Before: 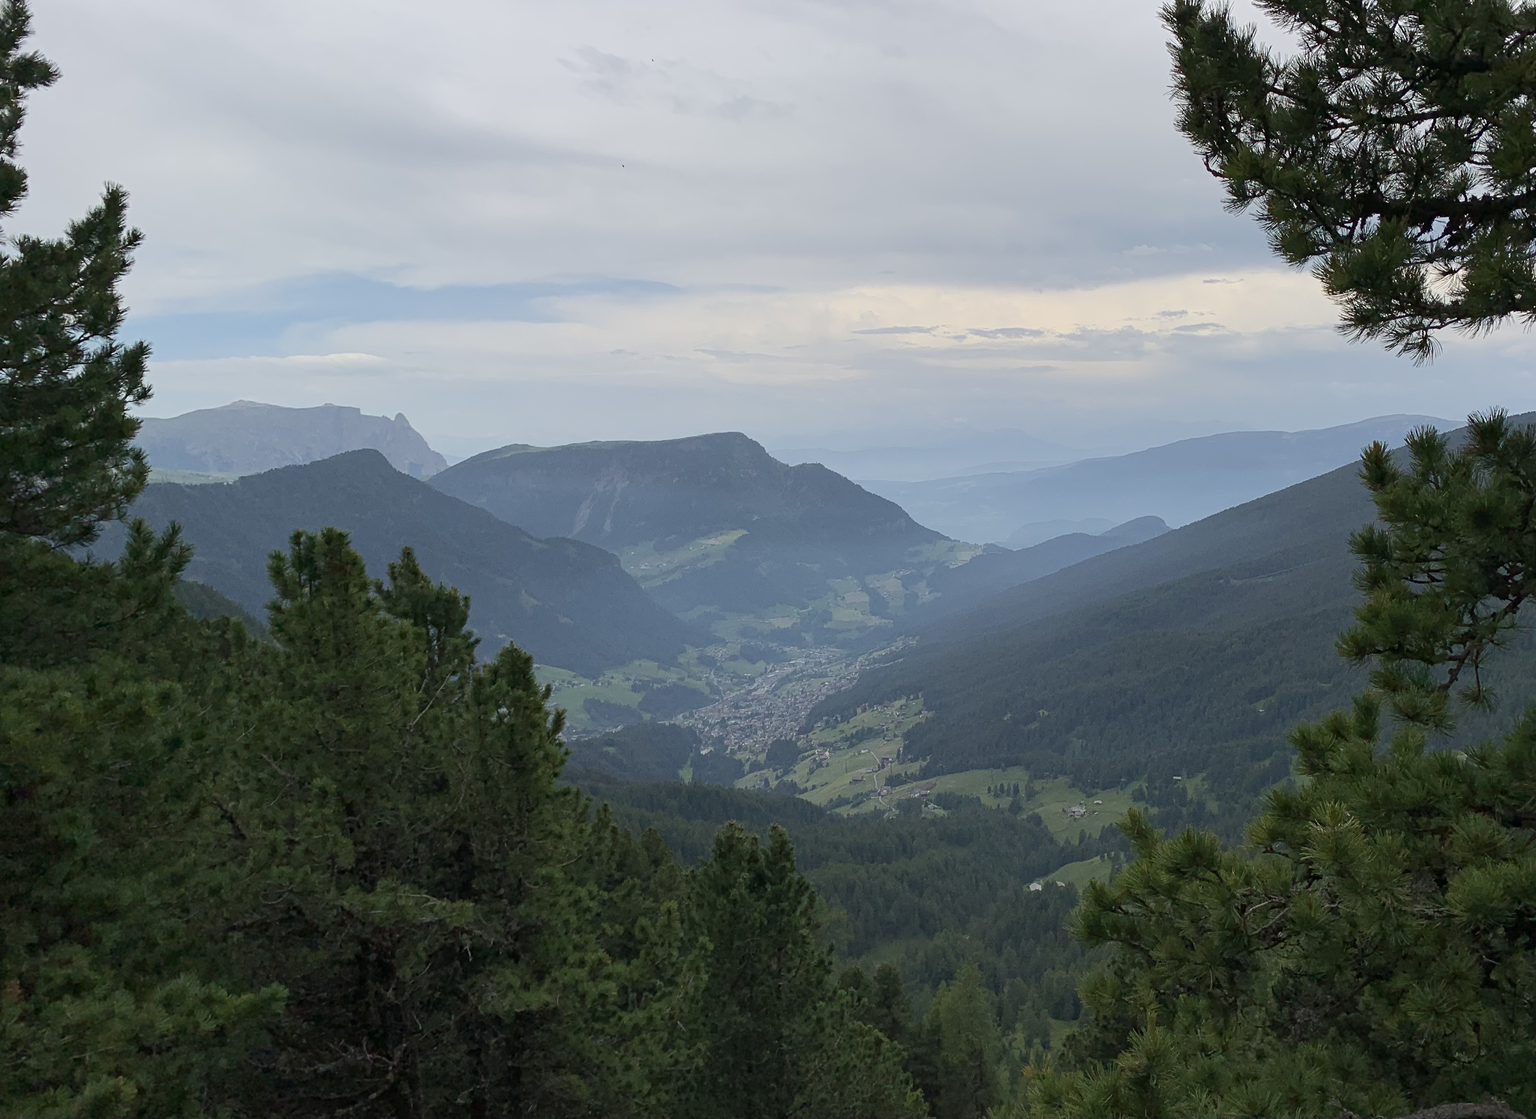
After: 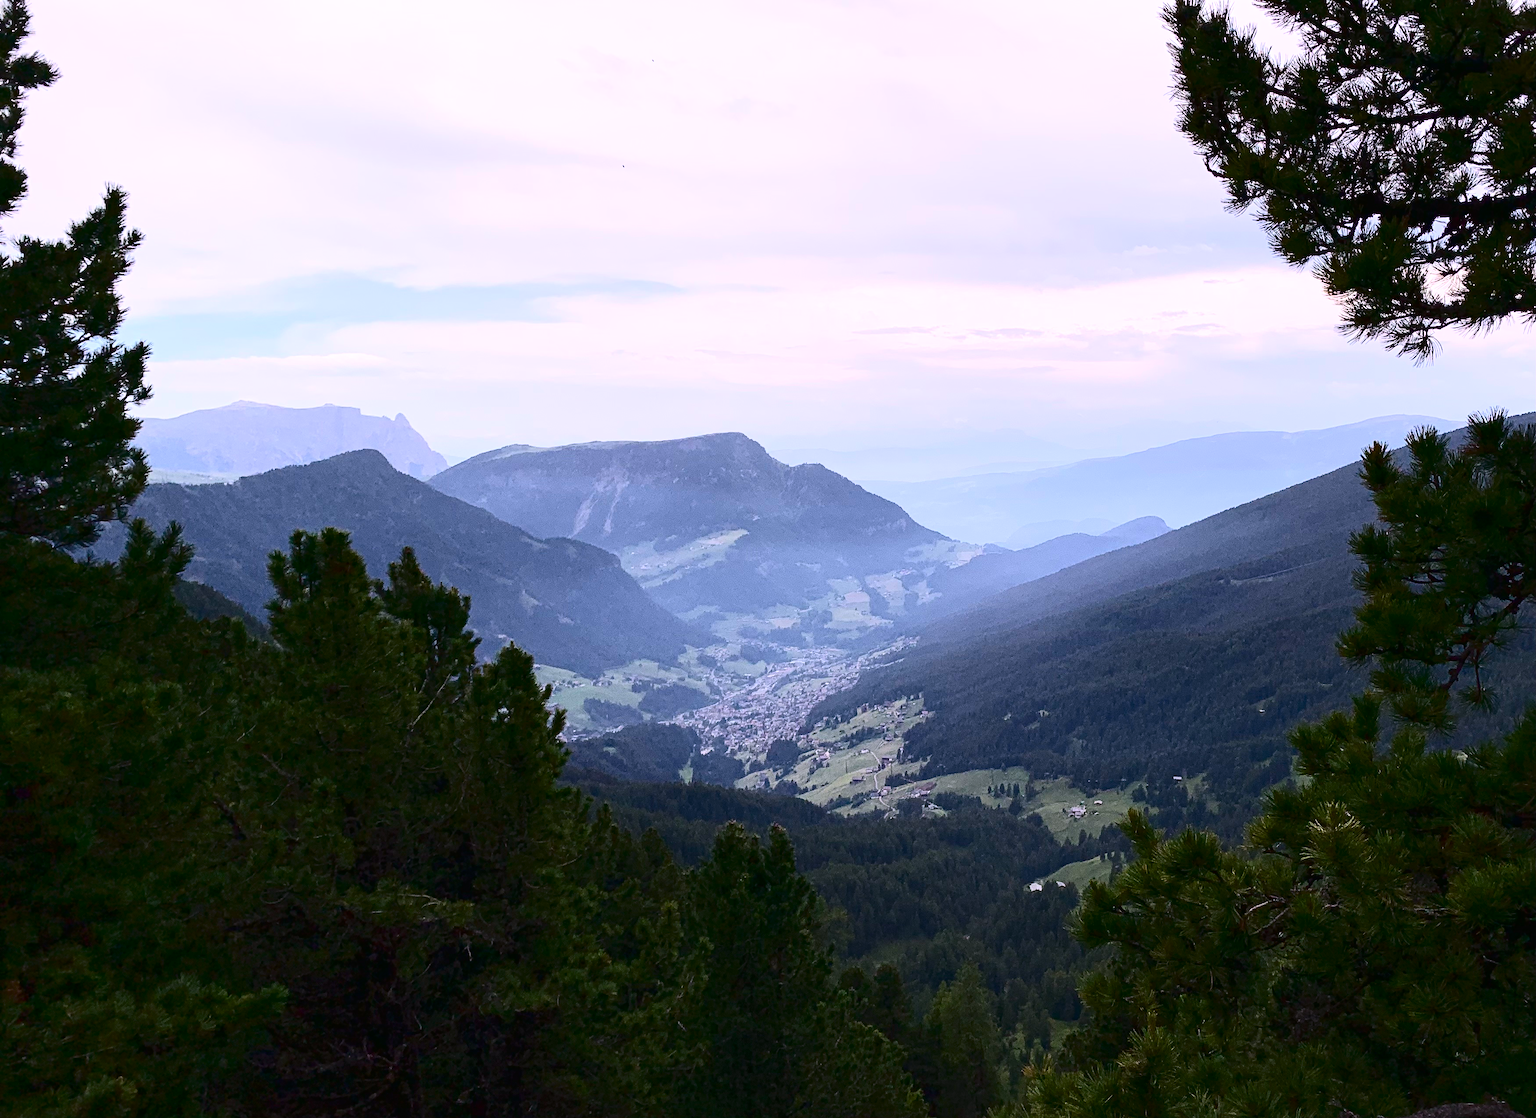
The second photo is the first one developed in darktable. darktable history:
levels: levels [0, 0.476, 0.951]
contrast brightness saturation: contrast 0.397, brightness 0.047, saturation 0.262
tone curve: curves: ch0 [(0, 0) (0.003, 0.009) (0.011, 0.013) (0.025, 0.022) (0.044, 0.039) (0.069, 0.055) (0.1, 0.077) (0.136, 0.113) (0.177, 0.158) (0.224, 0.213) (0.277, 0.289) (0.335, 0.367) (0.399, 0.451) (0.468, 0.532) (0.543, 0.615) (0.623, 0.696) (0.709, 0.755) (0.801, 0.818) (0.898, 0.893) (1, 1)], color space Lab, independent channels, preserve colors none
color calibration: output R [1.063, -0.012, -0.003, 0], output B [-0.079, 0.047, 1, 0], illuminant as shot in camera, x 0.37, y 0.382, temperature 4316.15 K
